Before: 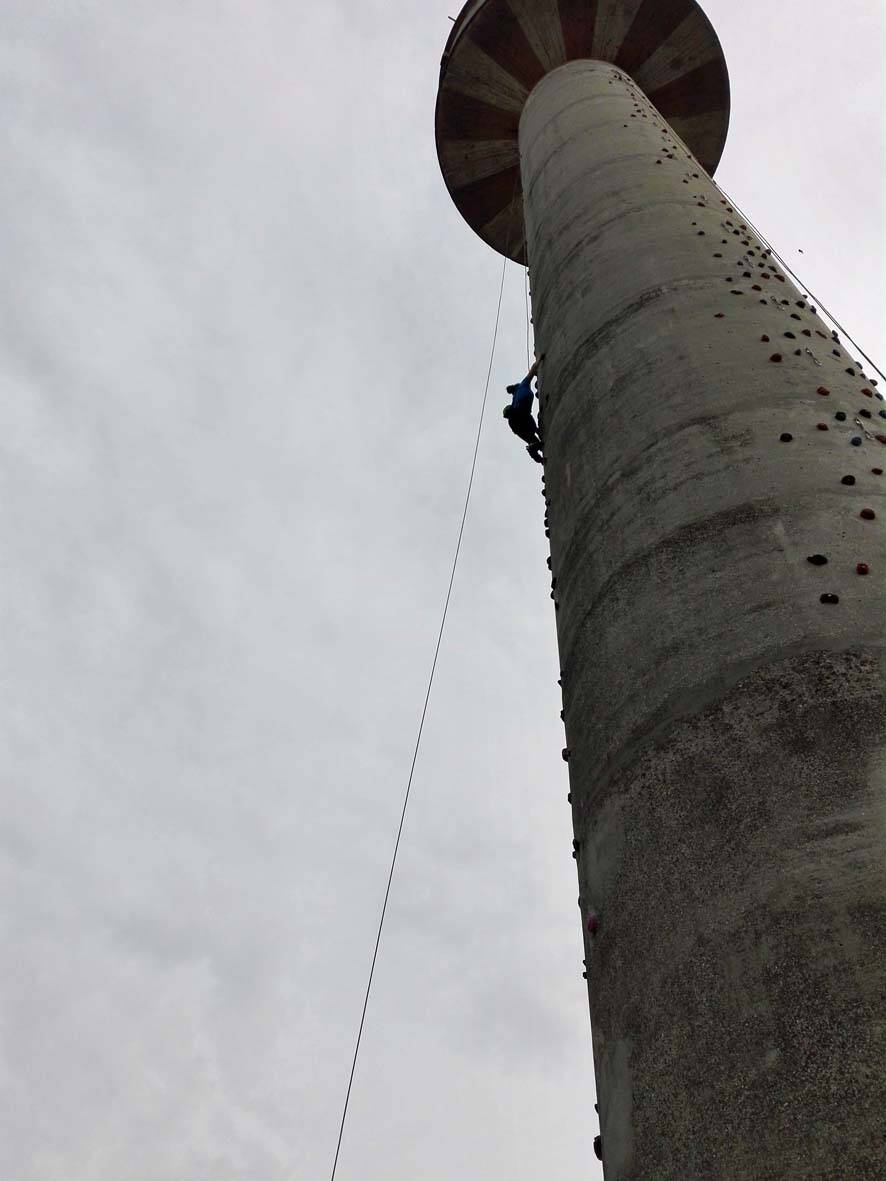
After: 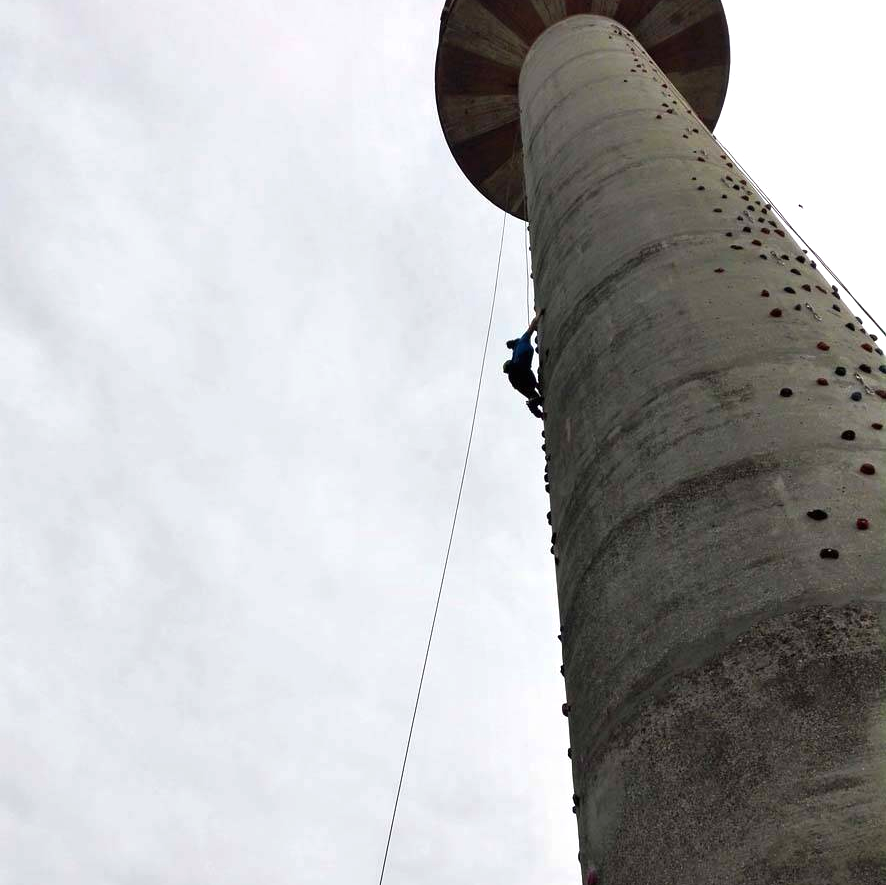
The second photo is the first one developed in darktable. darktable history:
crop: top 3.857%, bottom 21.132%
exposure: black level correction 0, exposure 0.5 EV, compensate highlight preservation false
